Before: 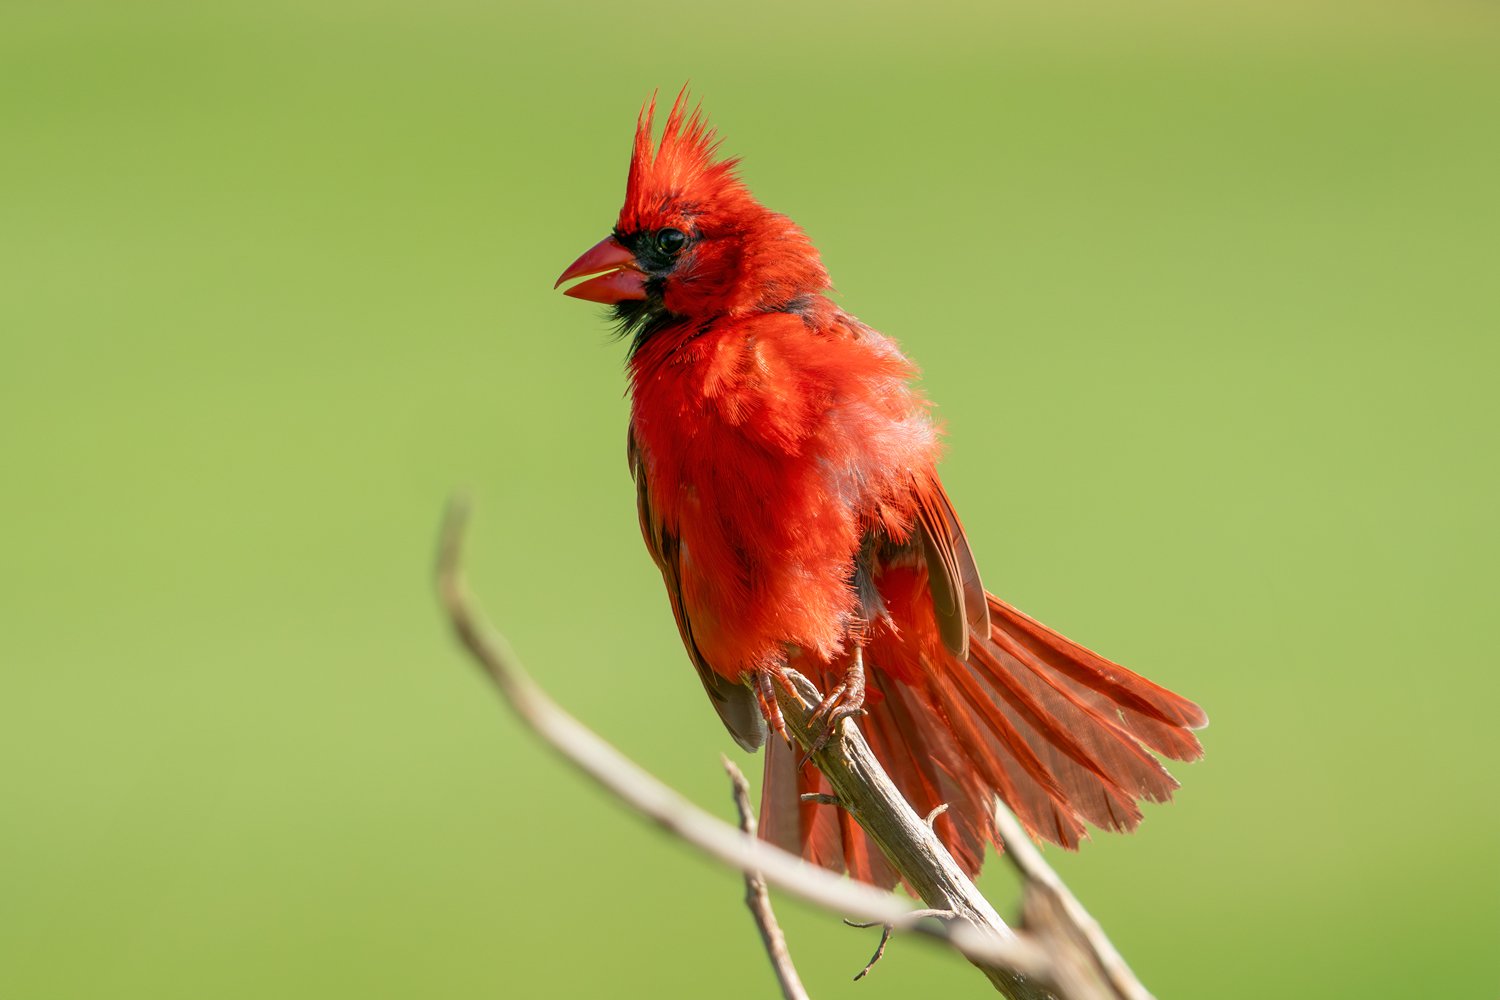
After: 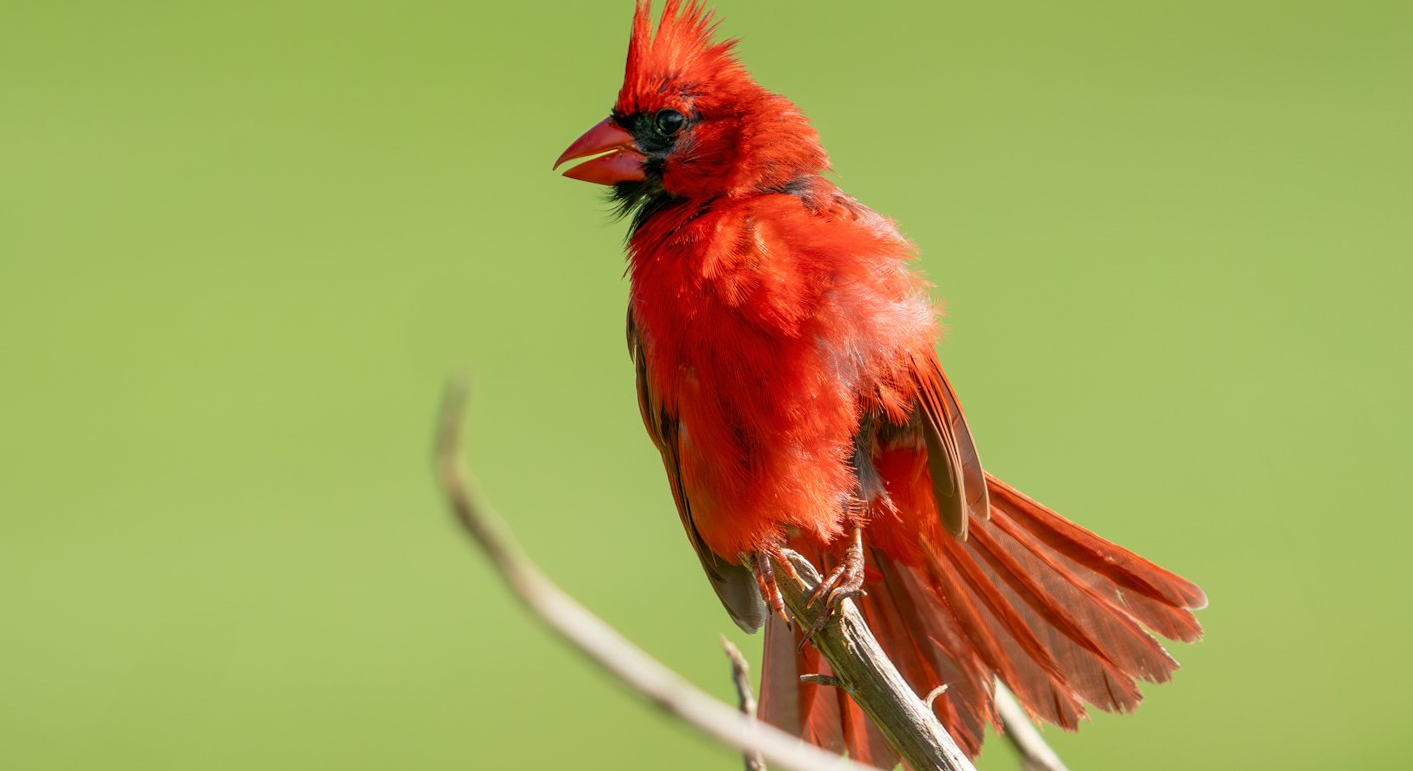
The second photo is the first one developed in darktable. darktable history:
crop and rotate: angle 0.075°, top 11.837%, right 5.552%, bottom 10.904%
